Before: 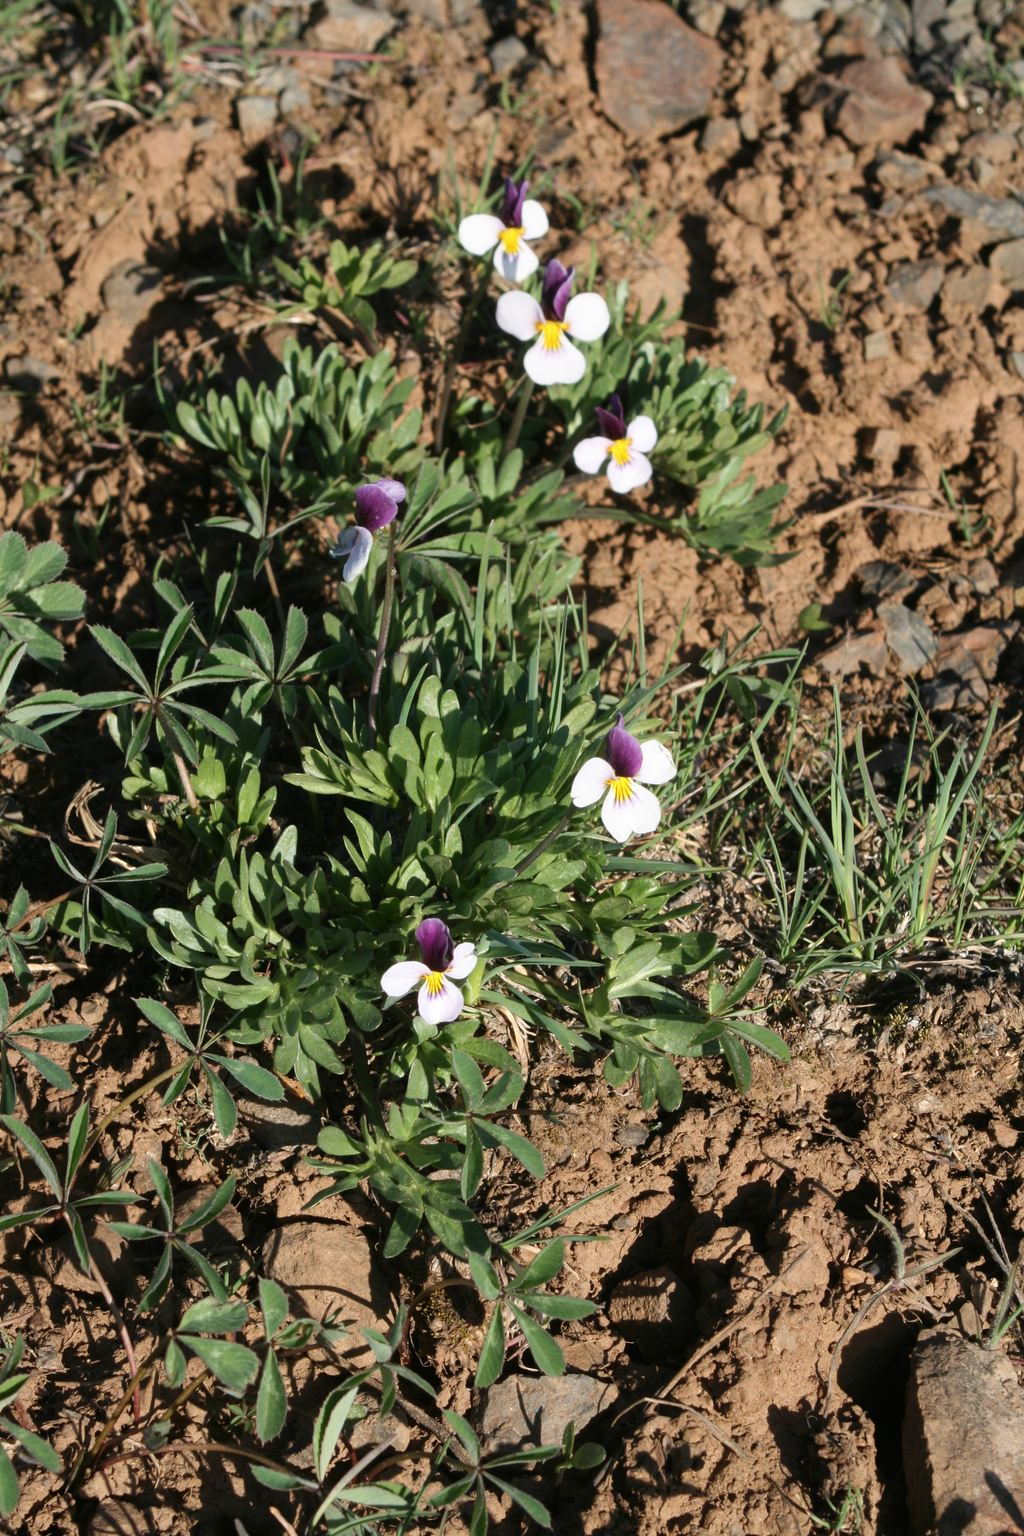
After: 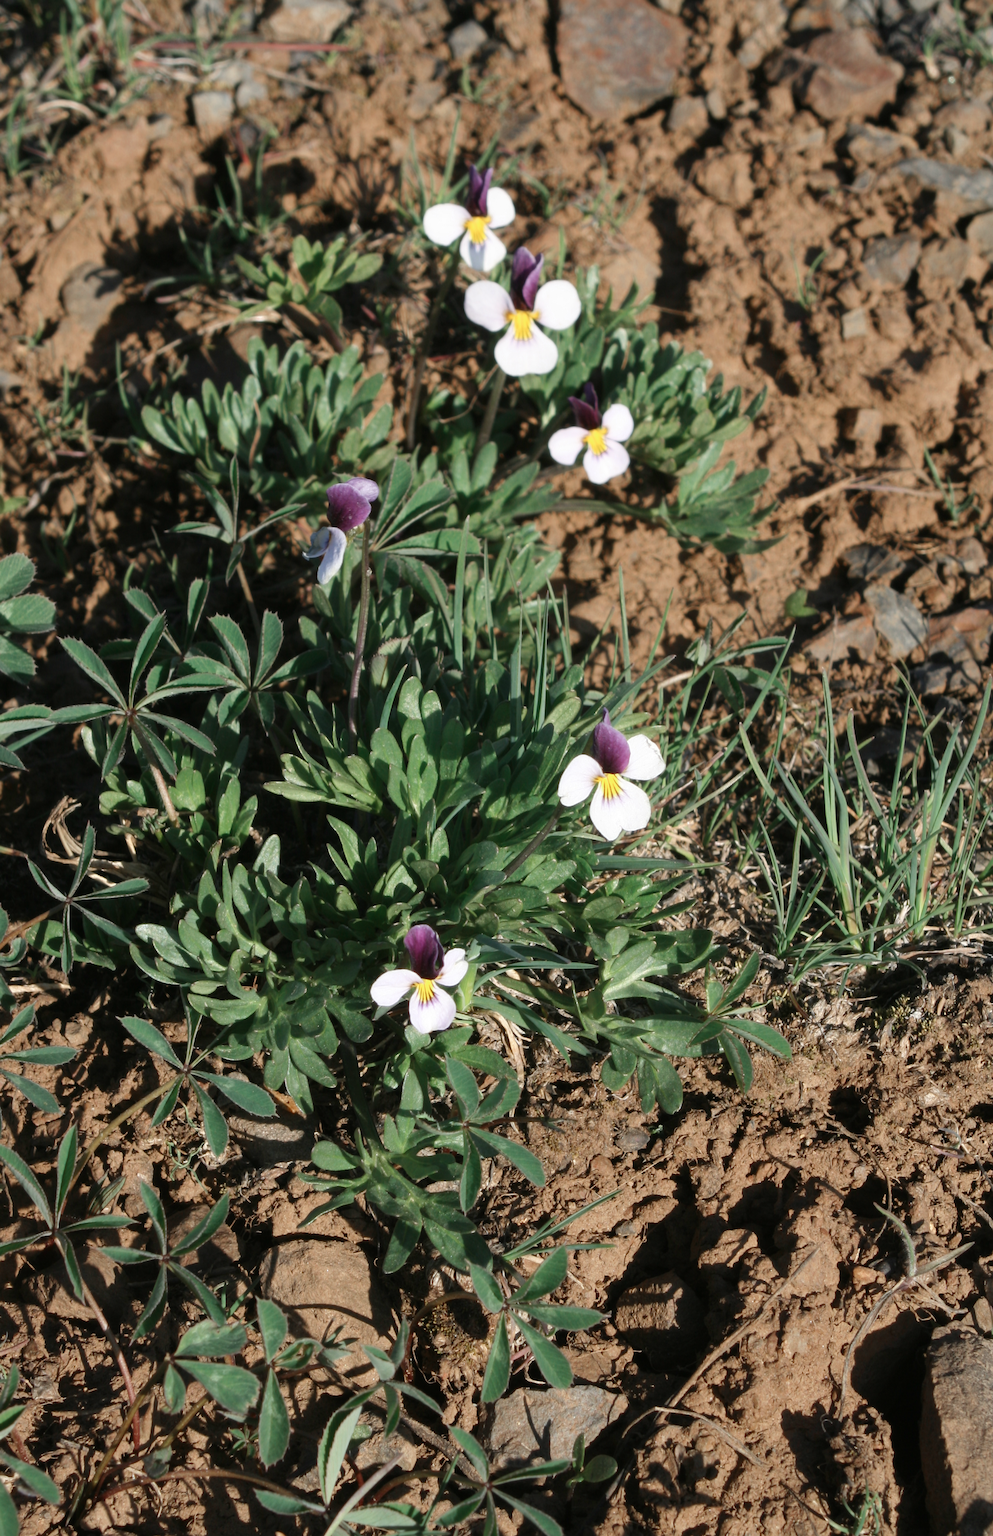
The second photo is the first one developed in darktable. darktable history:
color zones: curves: ch0 [(0, 0.5) (0.125, 0.4) (0.25, 0.5) (0.375, 0.4) (0.5, 0.4) (0.625, 0.6) (0.75, 0.6) (0.875, 0.5)]; ch1 [(0, 0.4) (0.125, 0.5) (0.25, 0.4) (0.375, 0.4) (0.5, 0.4) (0.625, 0.4) (0.75, 0.5) (0.875, 0.4)]; ch2 [(0, 0.6) (0.125, 0.5) (0.25, 0.5) (0.375, 0.6) (0.5, 0.6) (0.625, 0.5) (0.75, 0.5) (0.875, 0.5)]
rotate and perspective: rotation -2°, crop left 0.022, crop right 0.978, crop top 0.049, crop bottom 0.951
